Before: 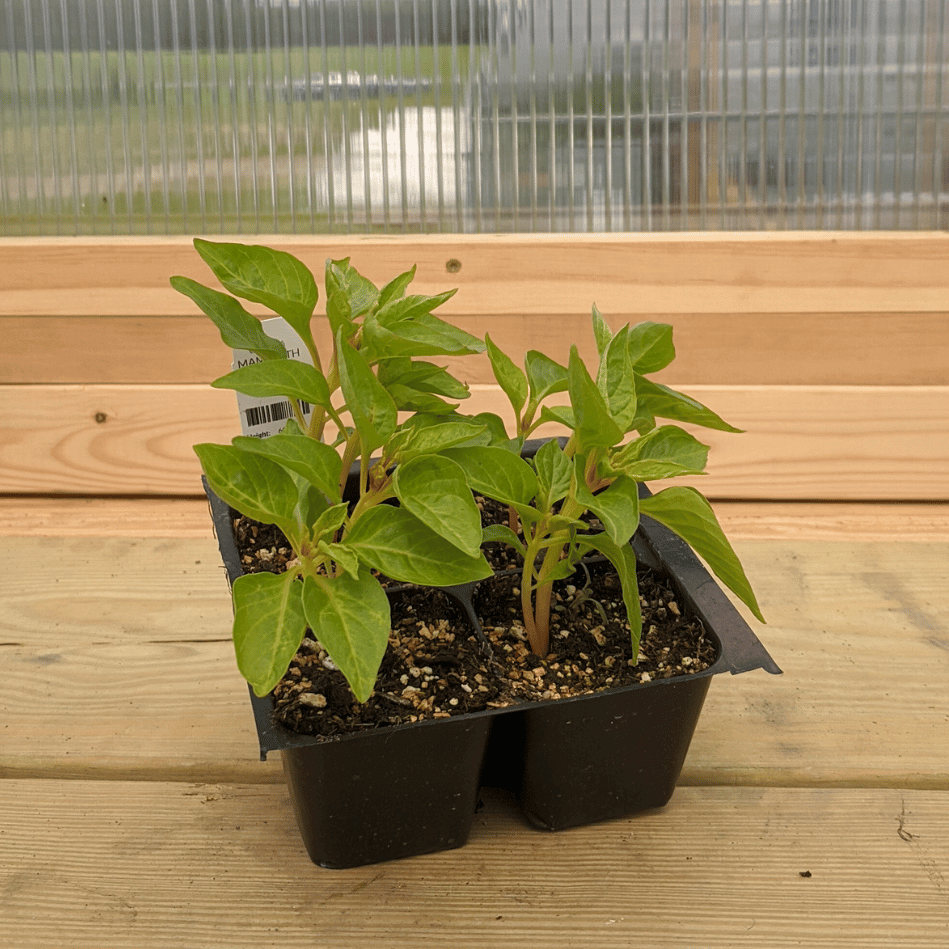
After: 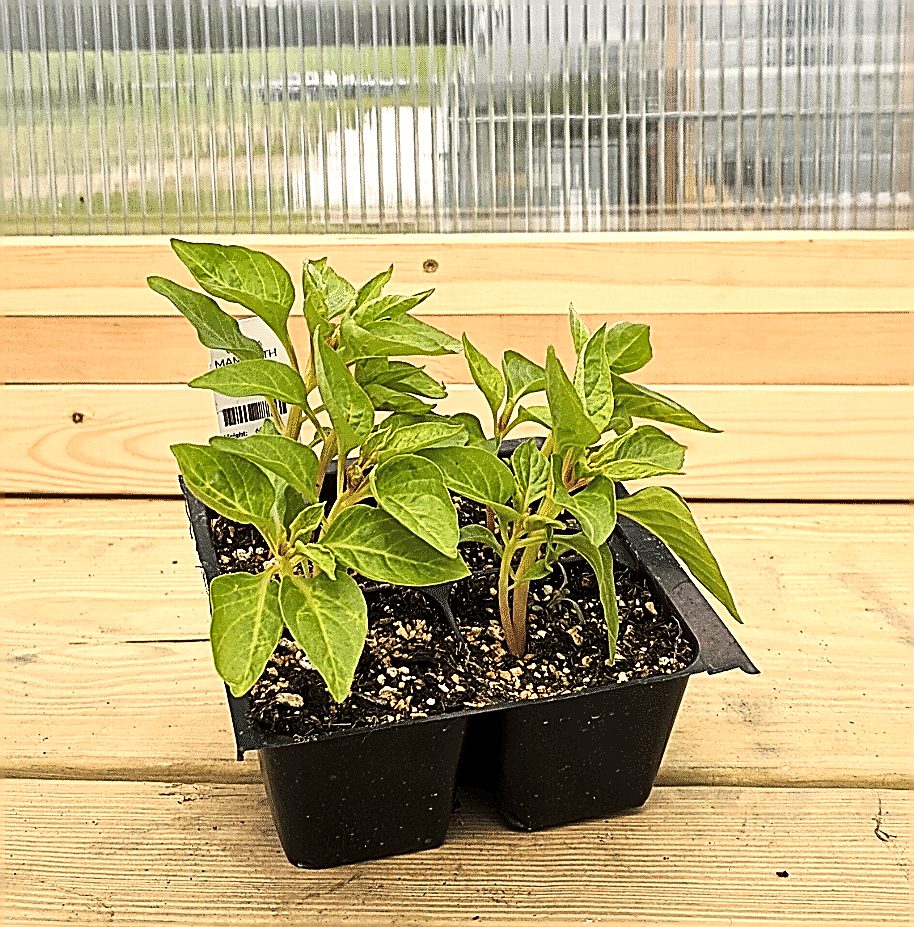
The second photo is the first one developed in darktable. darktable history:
sharpen: amount 2
local contrast: mode bilateral grid, contrast 20, coarseness 50, detail 130%, midtone range 0.2
exposure: exposure 0.6 EV, compensate highlight preservation false
contrast brightness saturation: contrast 0.01, saturation -0.05
crop and rotate: left 2.536%, right 1.107%, bottom 2.246%
tone curve: curves: ch0 [(0, 0) (0.195, 0.109) (0.751, 0.848) (1, 1)], color space Lab, linked channels, preserve colors none
